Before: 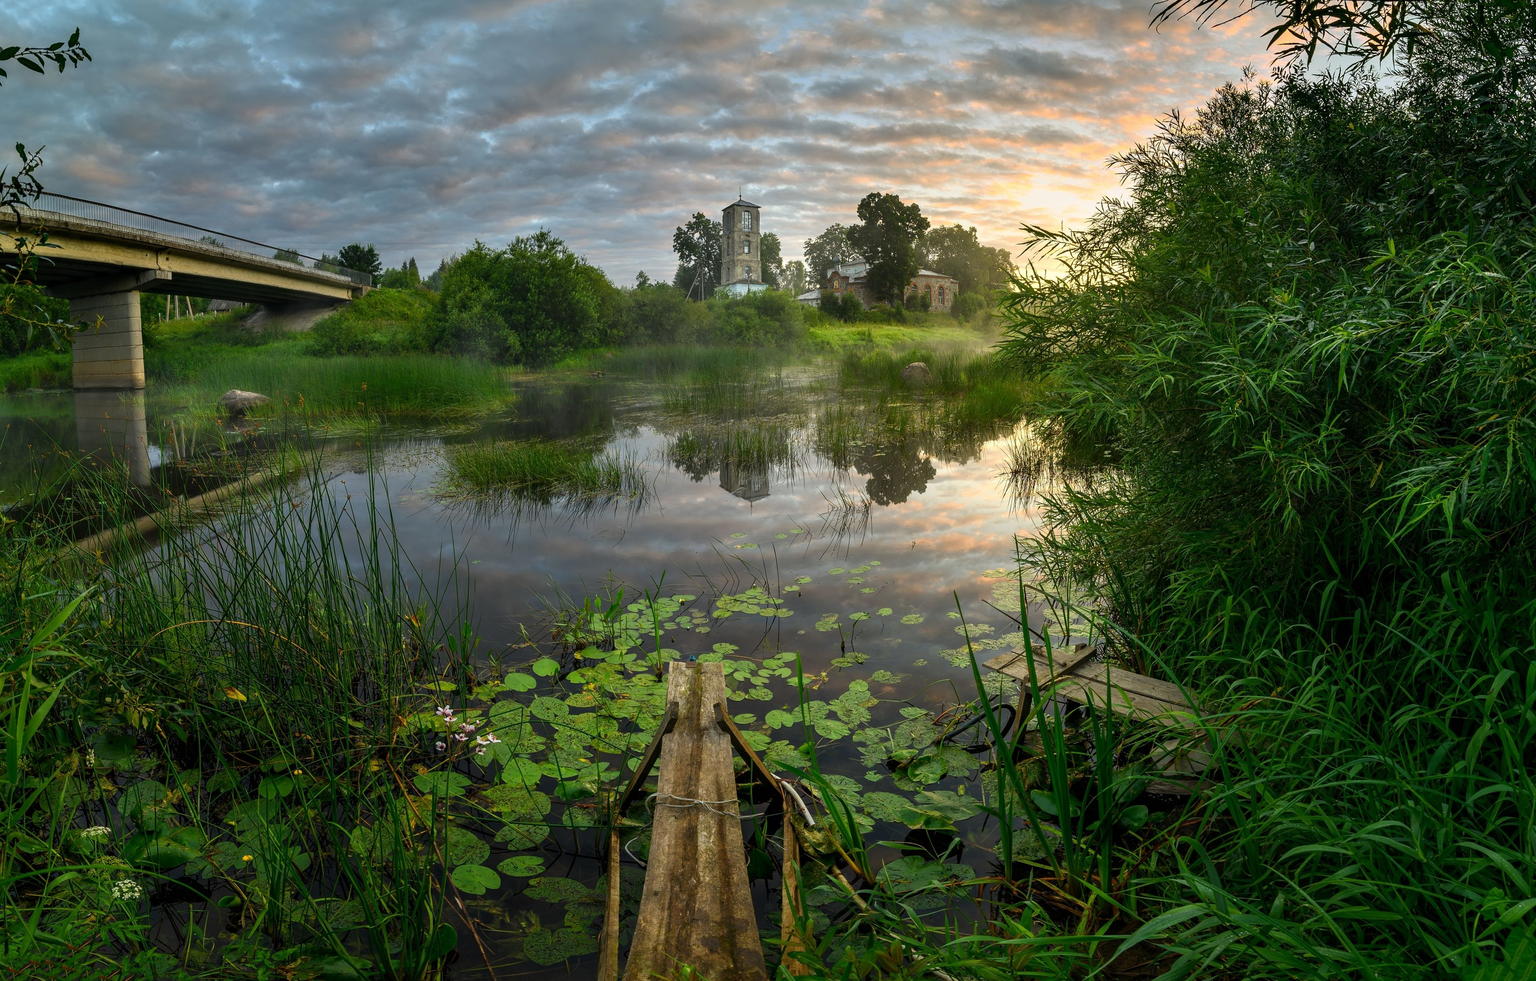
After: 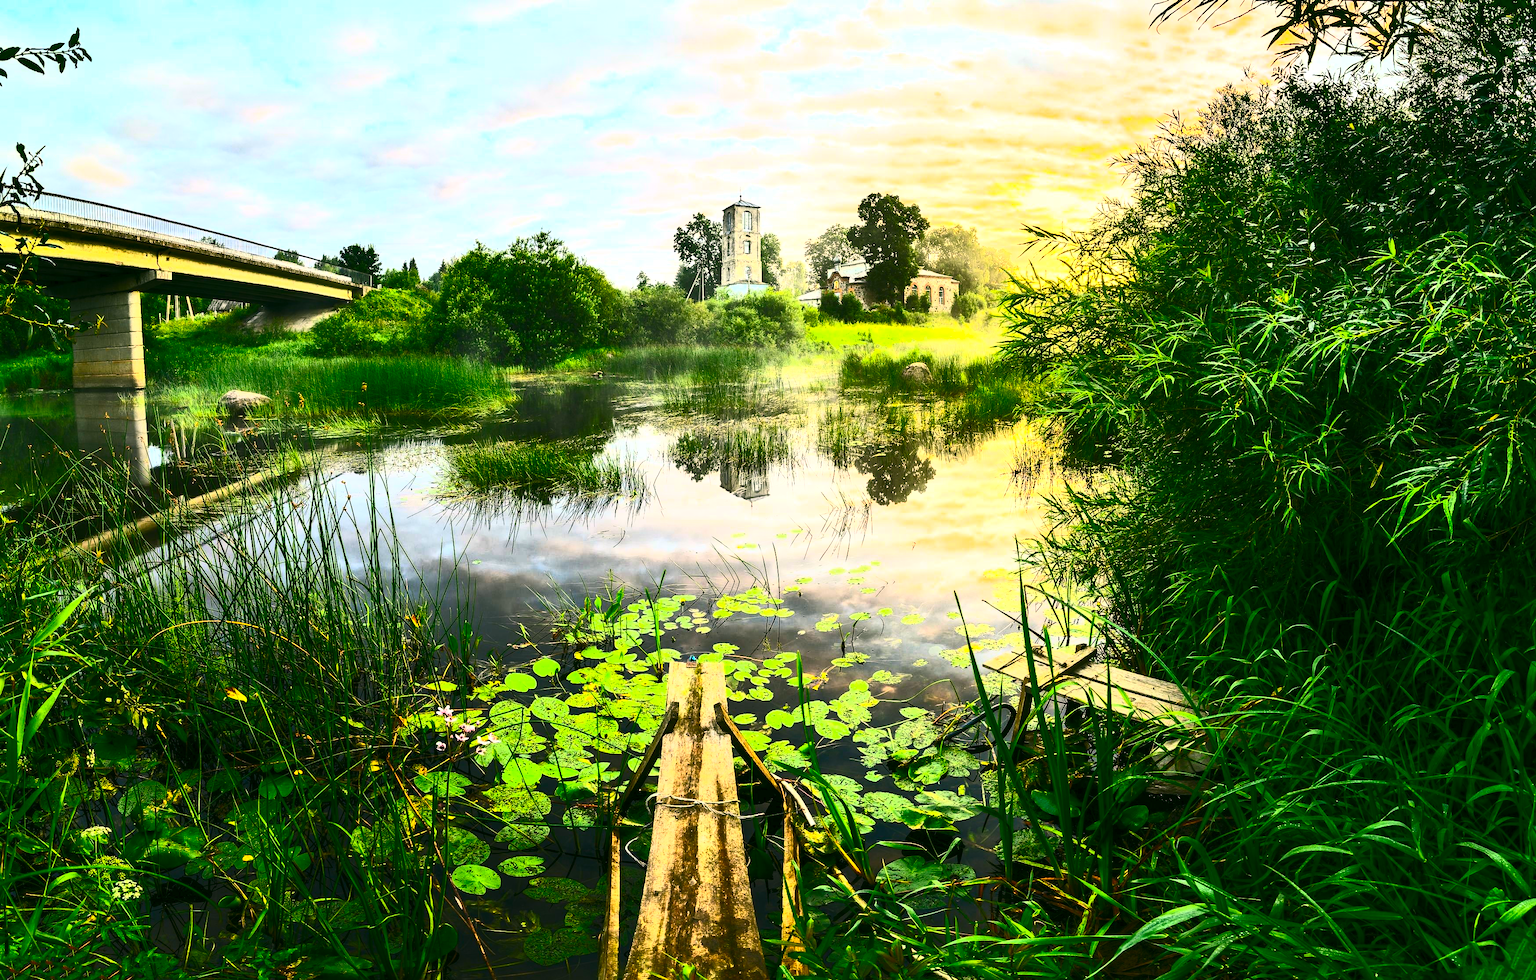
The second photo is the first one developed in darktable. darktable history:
exposure: exposure 0.653 EV, compensate highlight preservation false
tone equalizer: -8 EV -0.723 EV, -7 EV -0.703 EV, -6 EV -0.636 EV, -5 EV -0.415 EV, -3 EV 0.396 EV, -2 EV 0.6 EV, -1 EV 0.691 EV, +0 EV 0.776 EV, edges refinement/feathering 500, mask exposure compensation -1.57 EV, preserve details no
color correction: highlights a* 4.28, highlights b* 4.94, shadows a* -7.72, shadows b* 4.57
contrast brightness saturation: contrast 0.833, brightness 0.582, saturation 0.598
